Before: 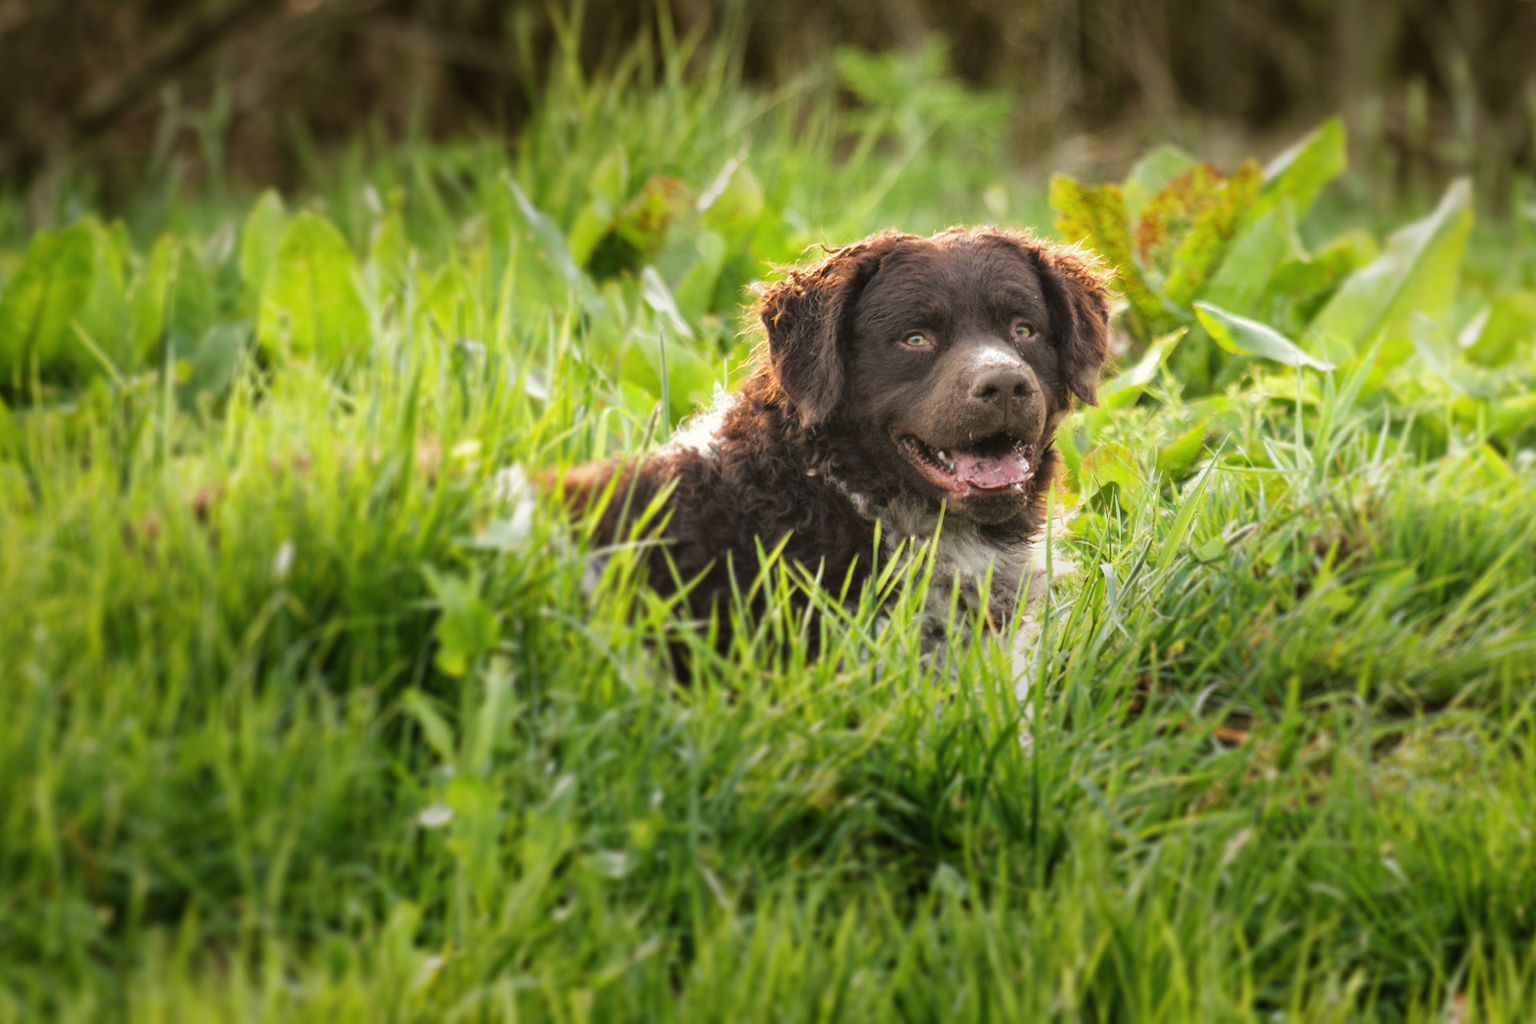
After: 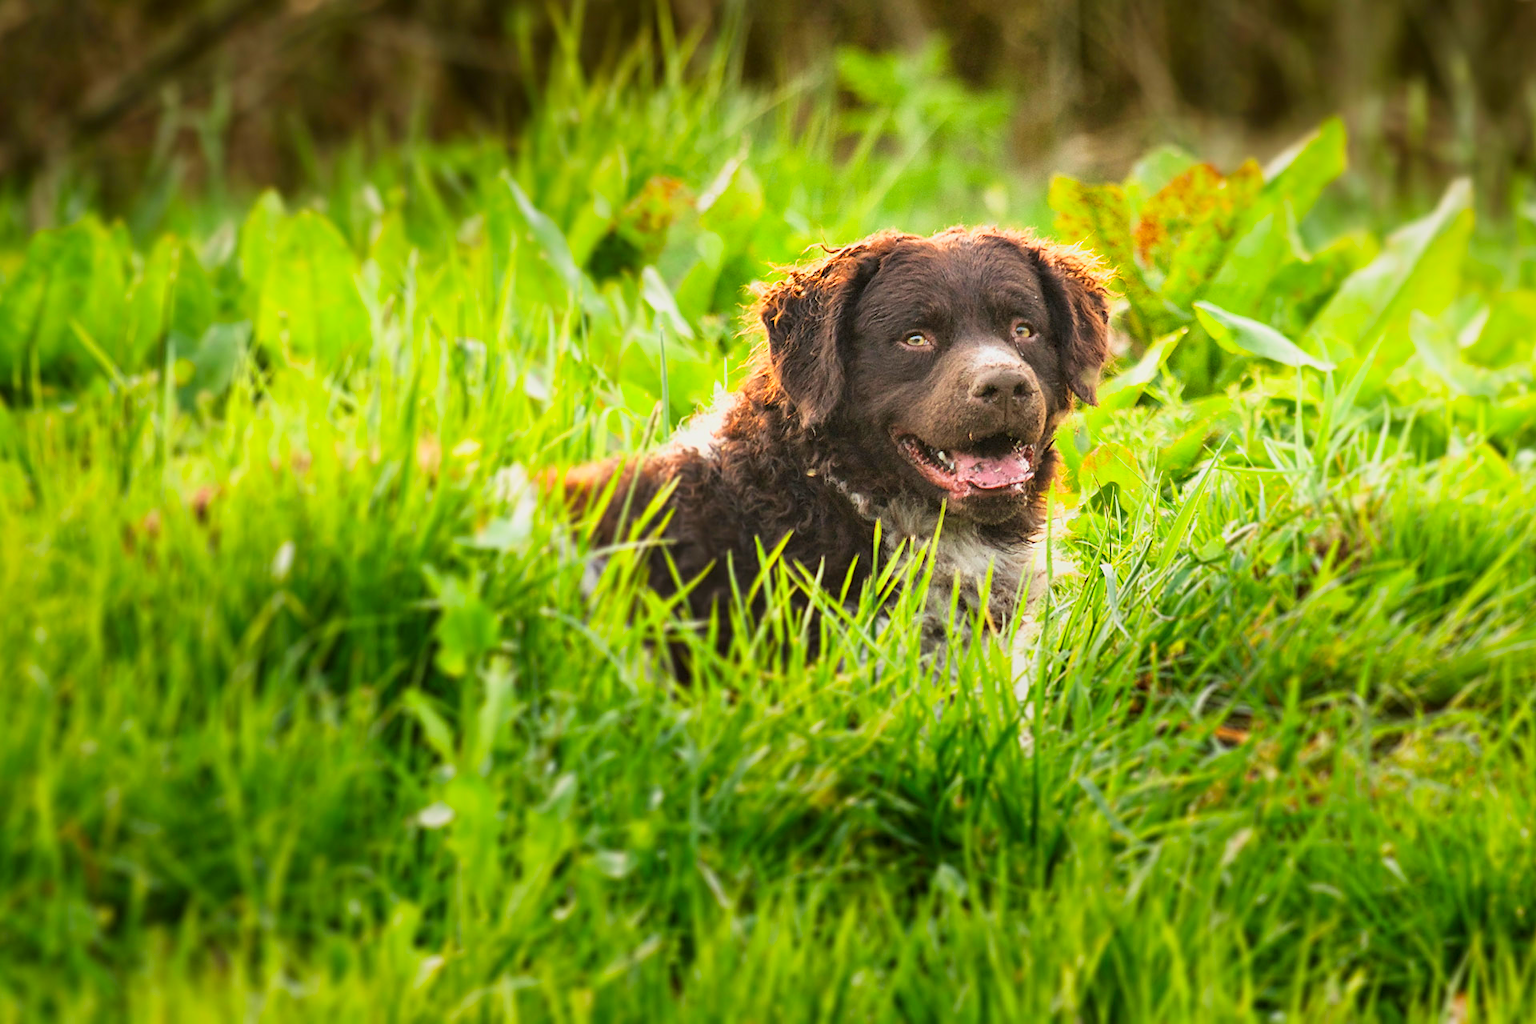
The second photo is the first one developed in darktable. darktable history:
contrast brightness saturation: brightness -0.02, saturation 0.341
base curve: curves: ch0 [(0, 0) (0.088, 0.125) (0.176, 0.251) (0.354, 0.501) (0.613, 0.749) (1, 0.877)]
sharpen: on, module defaults
